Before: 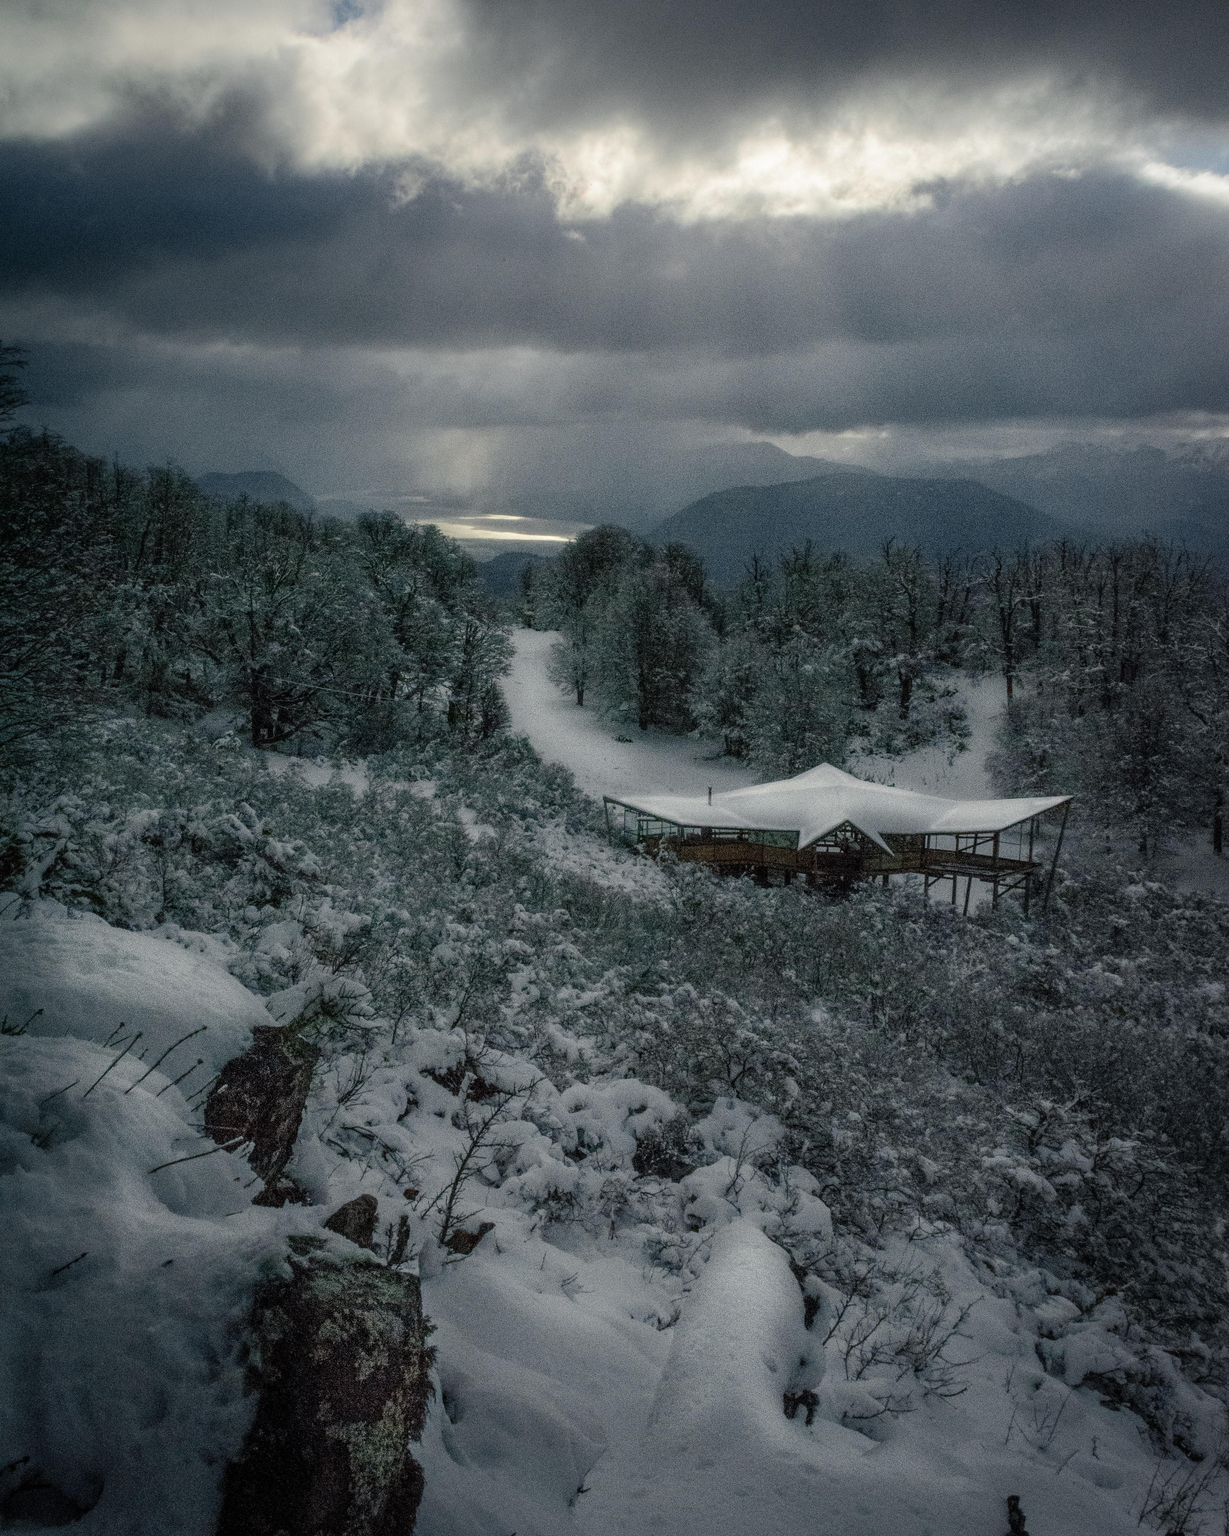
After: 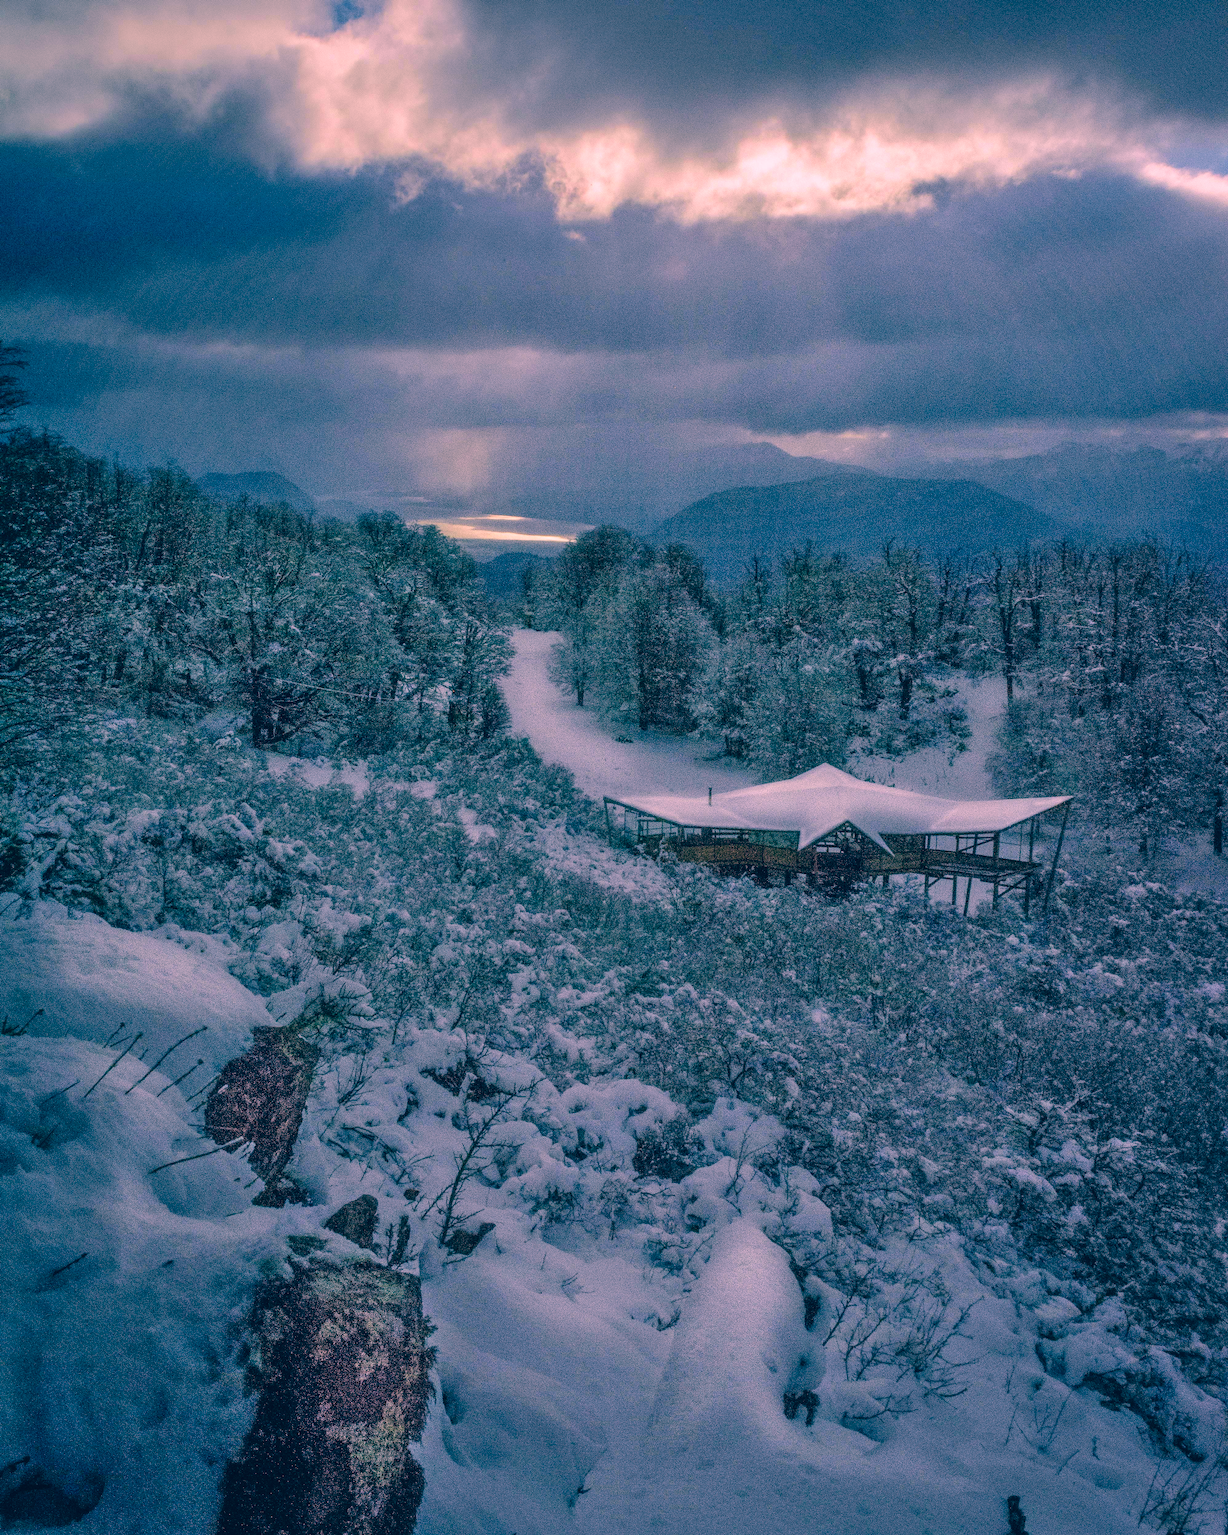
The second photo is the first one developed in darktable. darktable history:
color correction: highlights a* 17.29, highlights b* 0.317, shadows a* -14.99, shadows b* -14.48, saturation 1.55
color zones: curves: ch0 [(0, 0.5) (0.143, 0.5) (0.286, 0.5) (0.429, 0.5) (0.571, 0.5) (0.714, 0.476) (0.857, 0.5) (1, 0.5)]; ch2 [(0, 0.5) (0.143, 0.5) (0.286, 0.5) (0.429, 0.5) (0.571, 0.5) (0.714, 0.487) (0.857, 0.5) (1, 0.5)]
velvia: on, module defaults
shadows and highlights: low approximation 0.01, soften with gaussian
